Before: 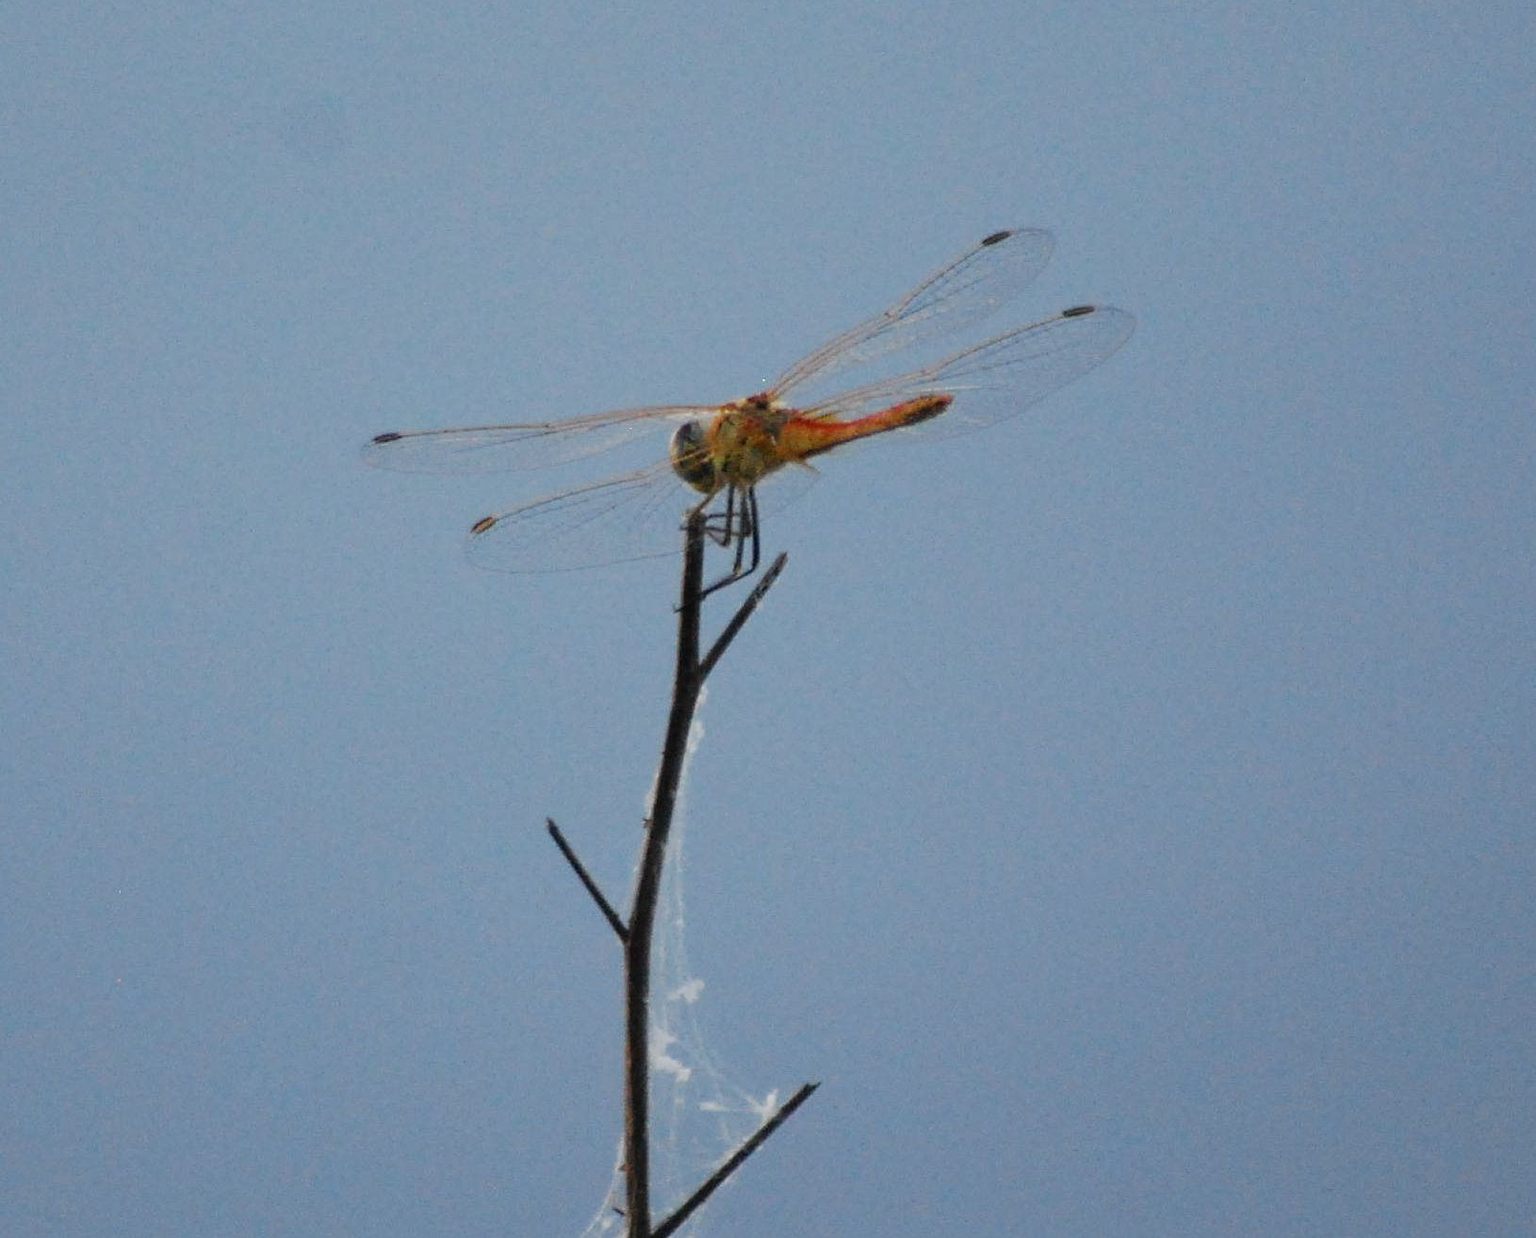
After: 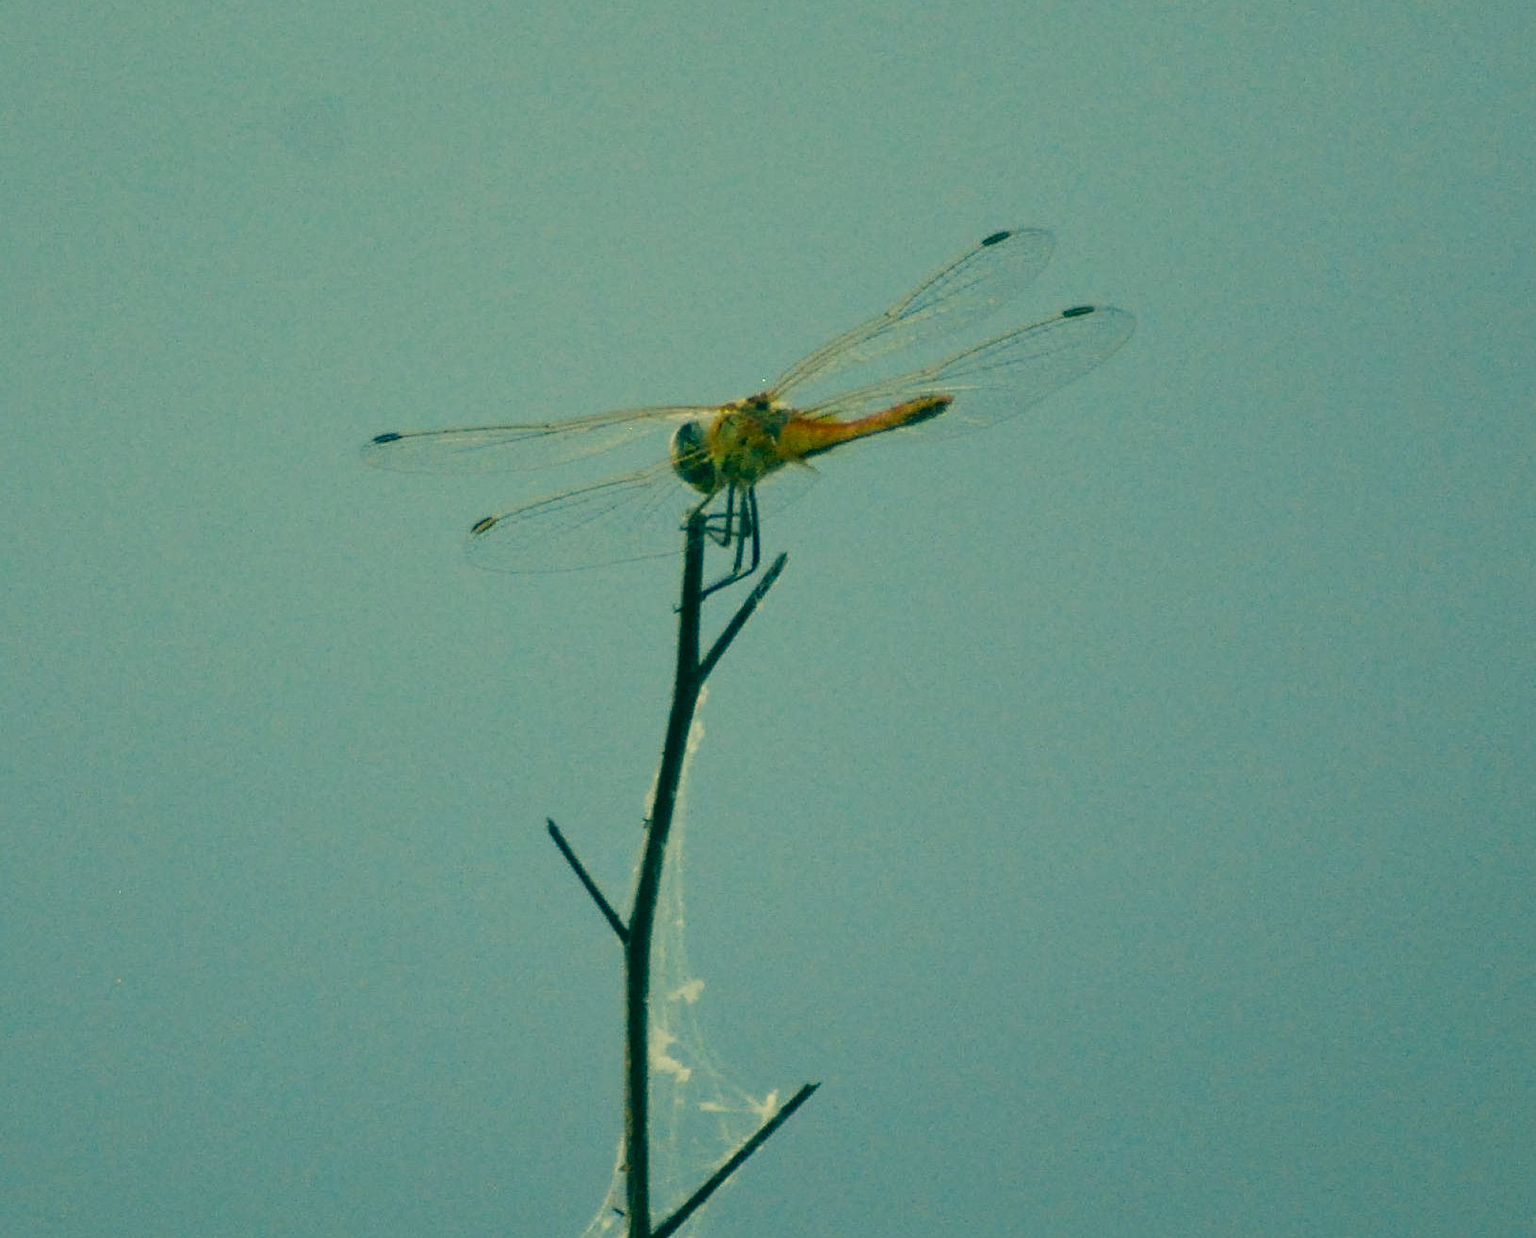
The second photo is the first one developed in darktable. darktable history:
color correction: highlights a* 2.26, highlights b* 34.39, shadows a* -36.8, shadows b* -5.98
